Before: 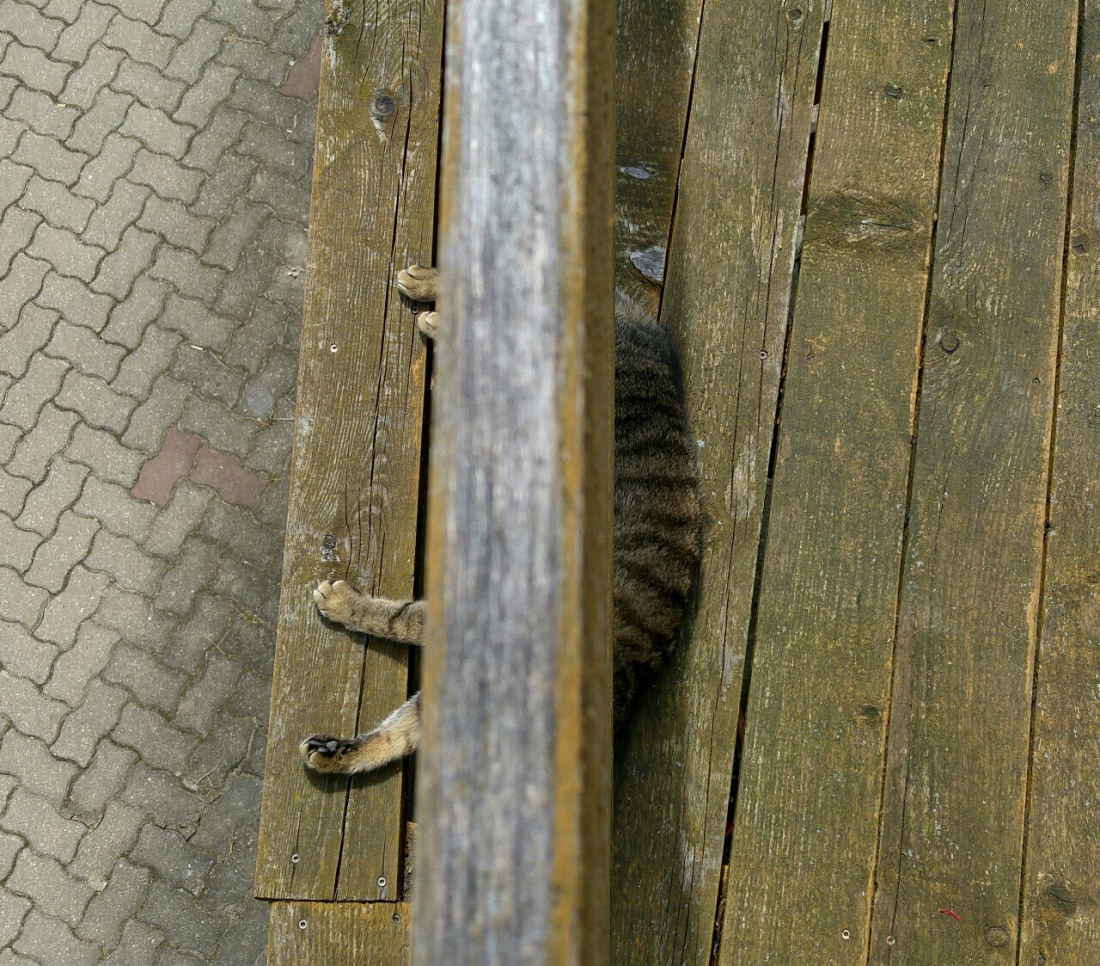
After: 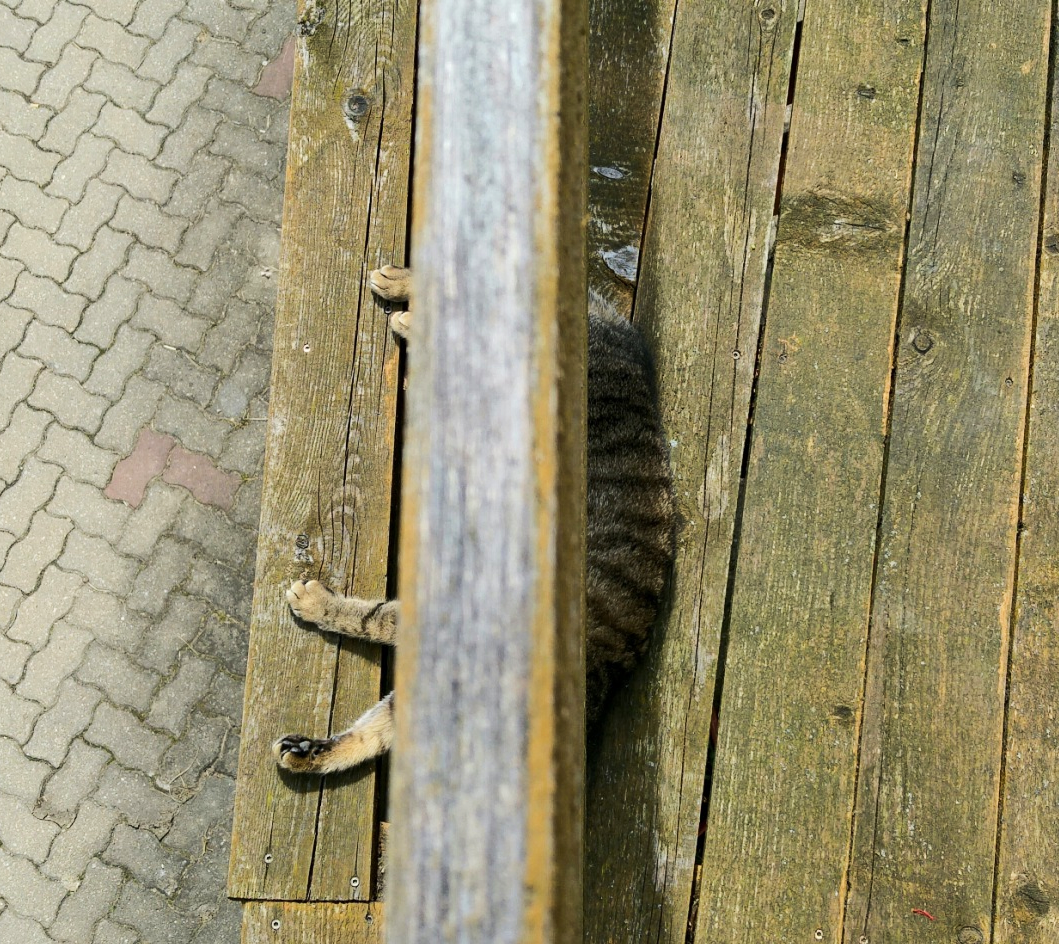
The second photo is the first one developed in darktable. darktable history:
crop and rotate: left 2.536%, right 1.107%, bottom 2.246%
rgb curve: curves: ch0 [(0, 0) (0.284, 0.292) (0.505, 0.644) (1, 1)], compensate middle gray true
